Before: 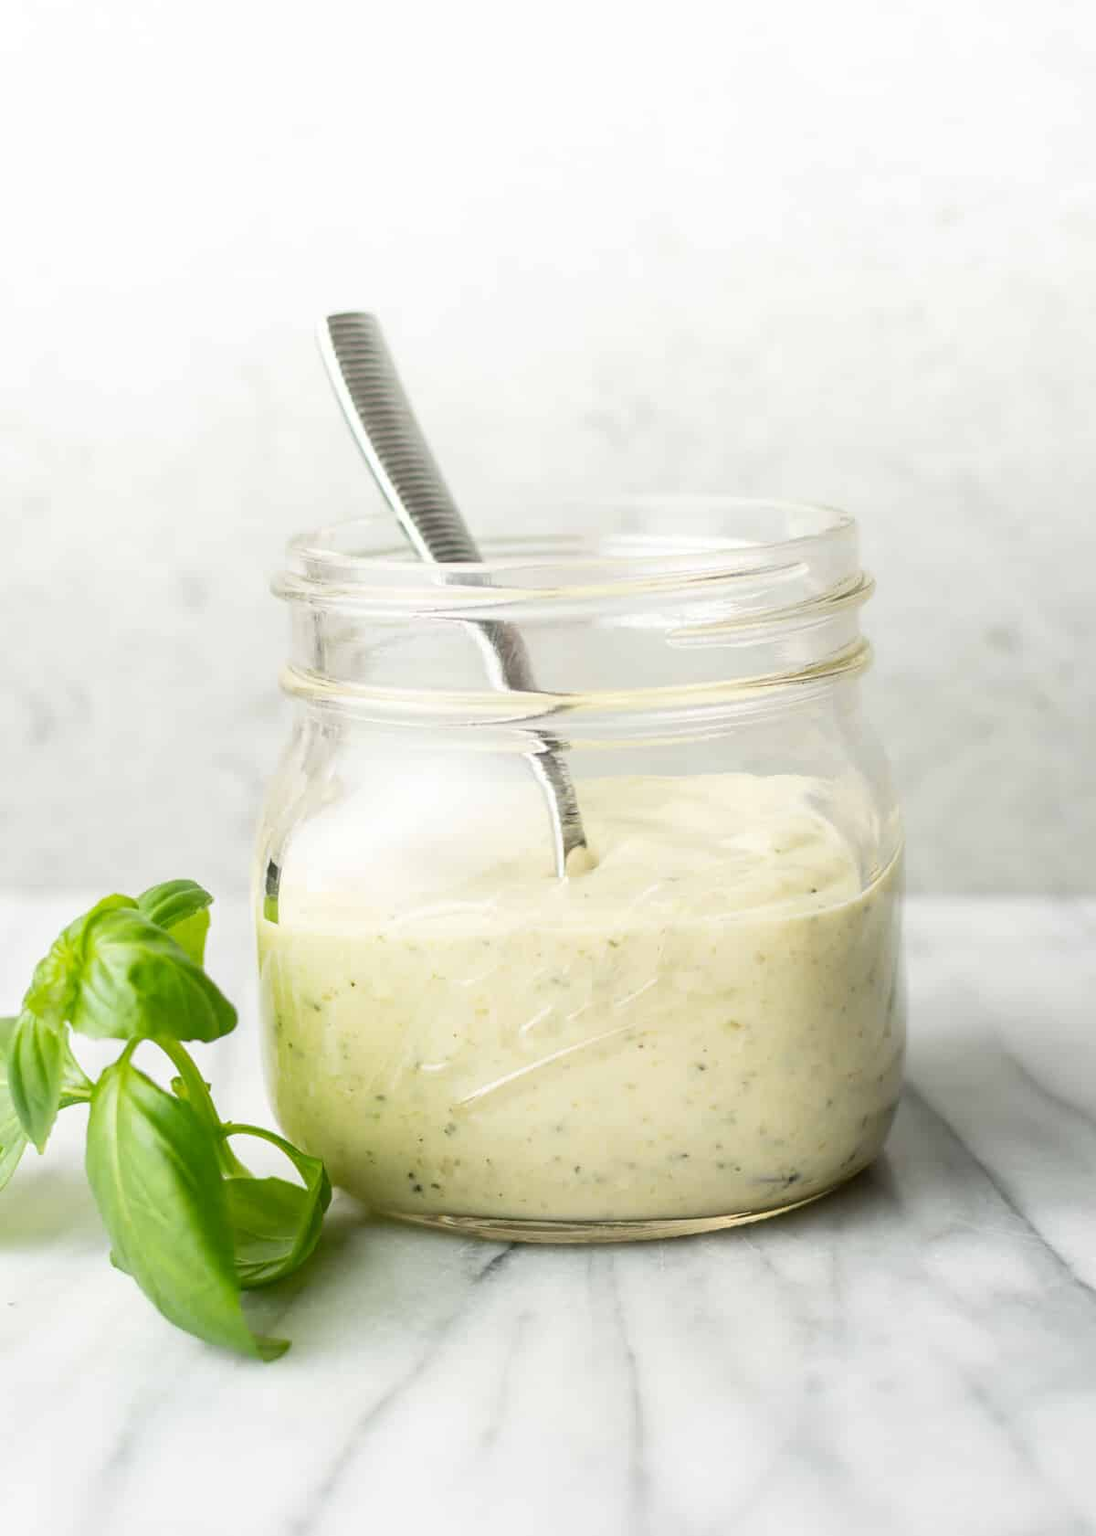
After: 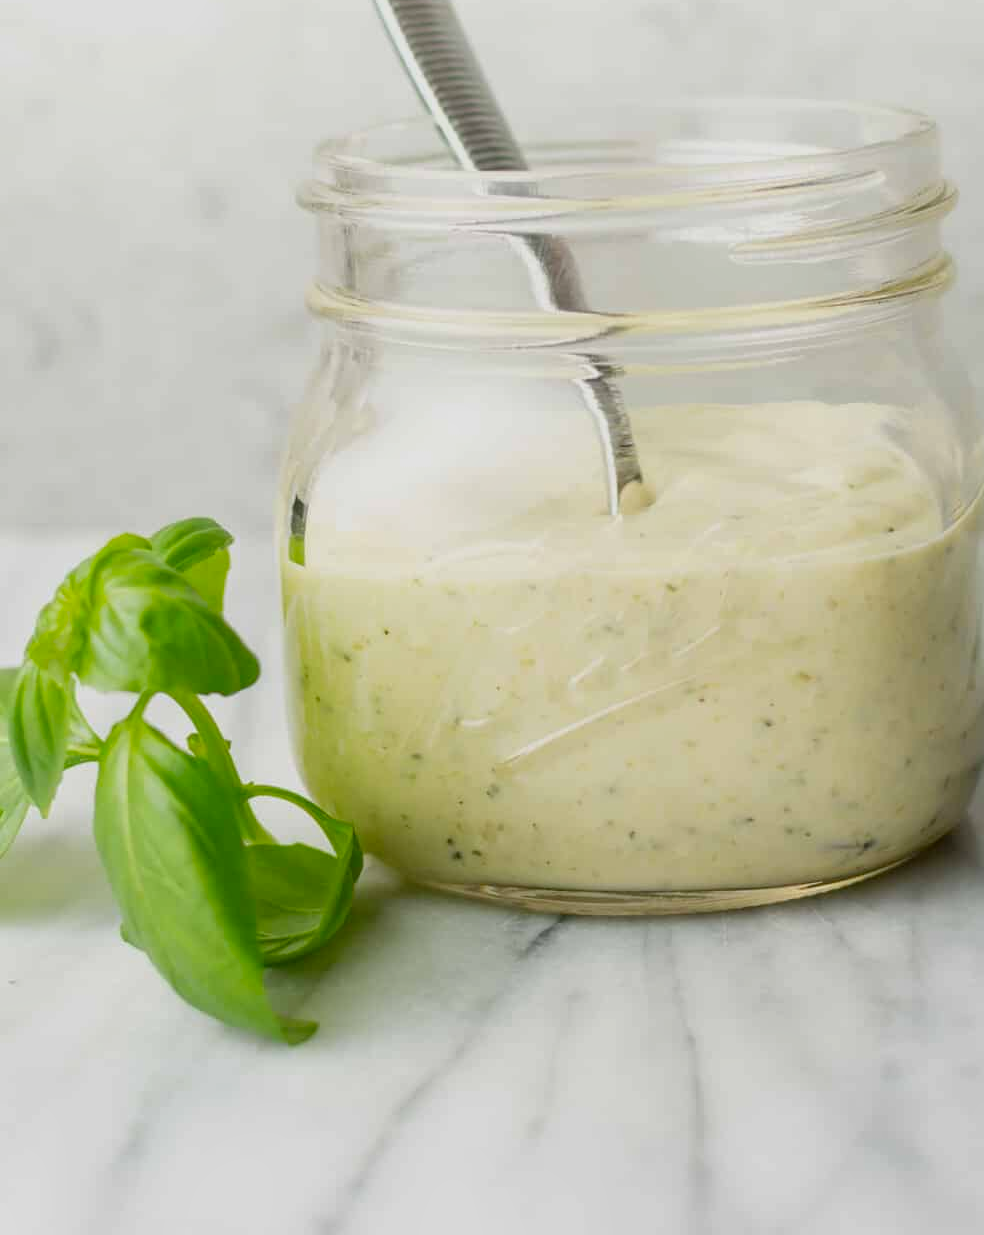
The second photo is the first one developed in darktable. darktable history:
contrast brightness saturation: contrast 0.04, saturation 0.16
crop: top 26.531%, right 17.959%
tone equalizer: -8 EV 0.25 EV, -7 EV 0.417 EV, -6 EV 0.417 EV, -5 EV 0.25 EV, -3 EV -0.25 EV, -2 EV -0.417 EV, -1 EV -0.417 EV, +0 EV -0.25 EV, edges refinement/feathering 500, mask exposure compensation -1.57 EV, preserve details guided filter
